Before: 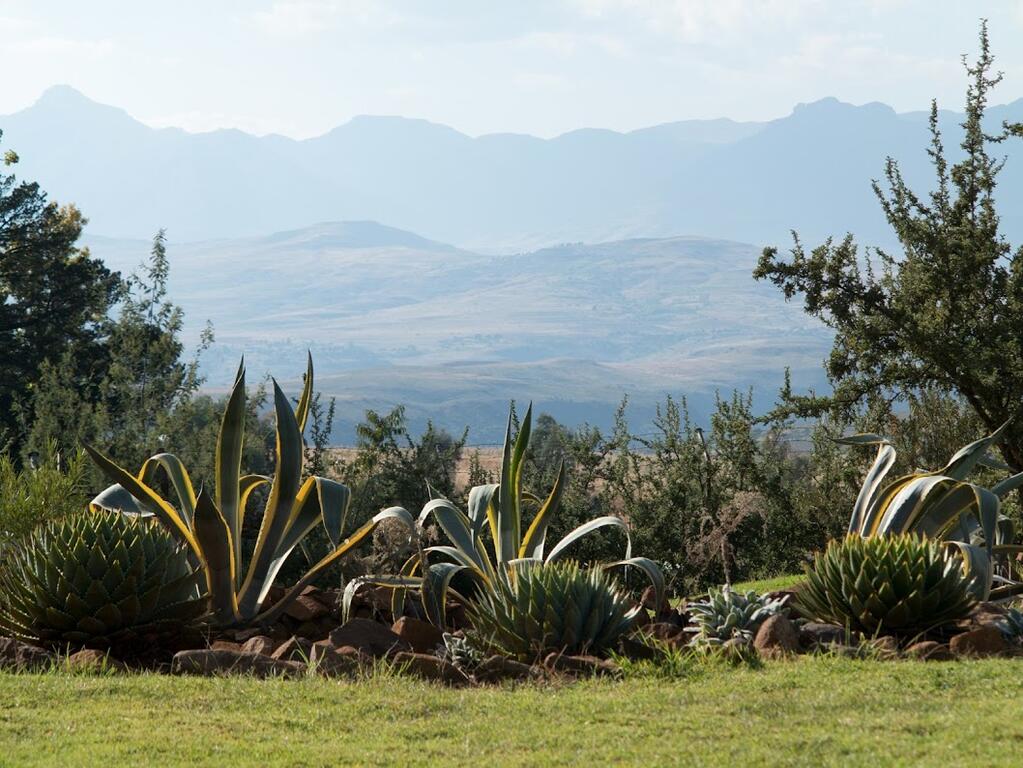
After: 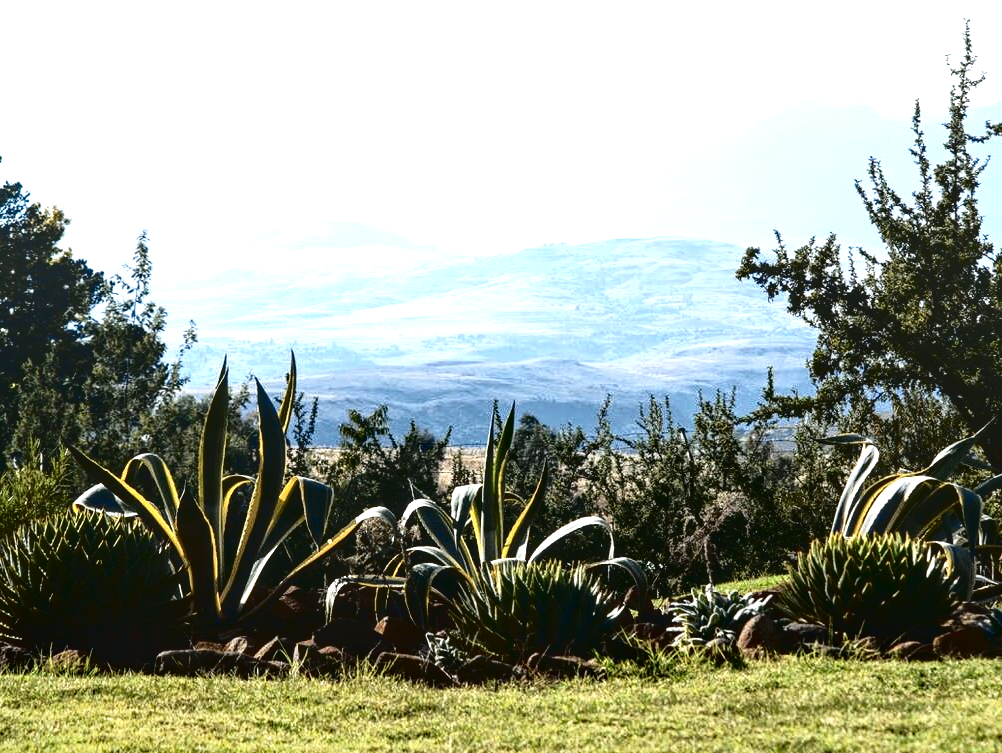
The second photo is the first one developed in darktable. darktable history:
crop: left 1.714%, right 0.277%, bottom 1.879%
exposure: black level correction 0, exposure 1.2 EV, compensate highlight preservation false
contrast brightness saturation: brightness -0.533
local contrast: on, module defaults
haze removal: compatibility mode true
tone curve: curves: ch0 [(0.014, 0.013) (0.088, 0.043) (0.208, 0.176) (0.257, 0.267) (0.406, 0.483) (0.489, 0.556) (0.667, 0.73) (0.793, 0.851) (0.994, 0.974)]; ch1 [(0, 0) (0.161, 0.092) (0.35, 0.33) (0.392, 0.392) (0.457, 0.467) (0.505, 0.497) (0.537, 0.518) (0.553, 0.53) (0.58, 0.567) (0.739, 0.697) (1, 1)]; ch2 [(0, 0) (0.346, 0.362) (0.448, 0.419) (0.502, 0.499) (0.533, 0.517) (0.556, 0.533) (0.629, 0.619) (0.717, 0.678) (1, 1)], color space Lab, independent channels, preserve colors none
